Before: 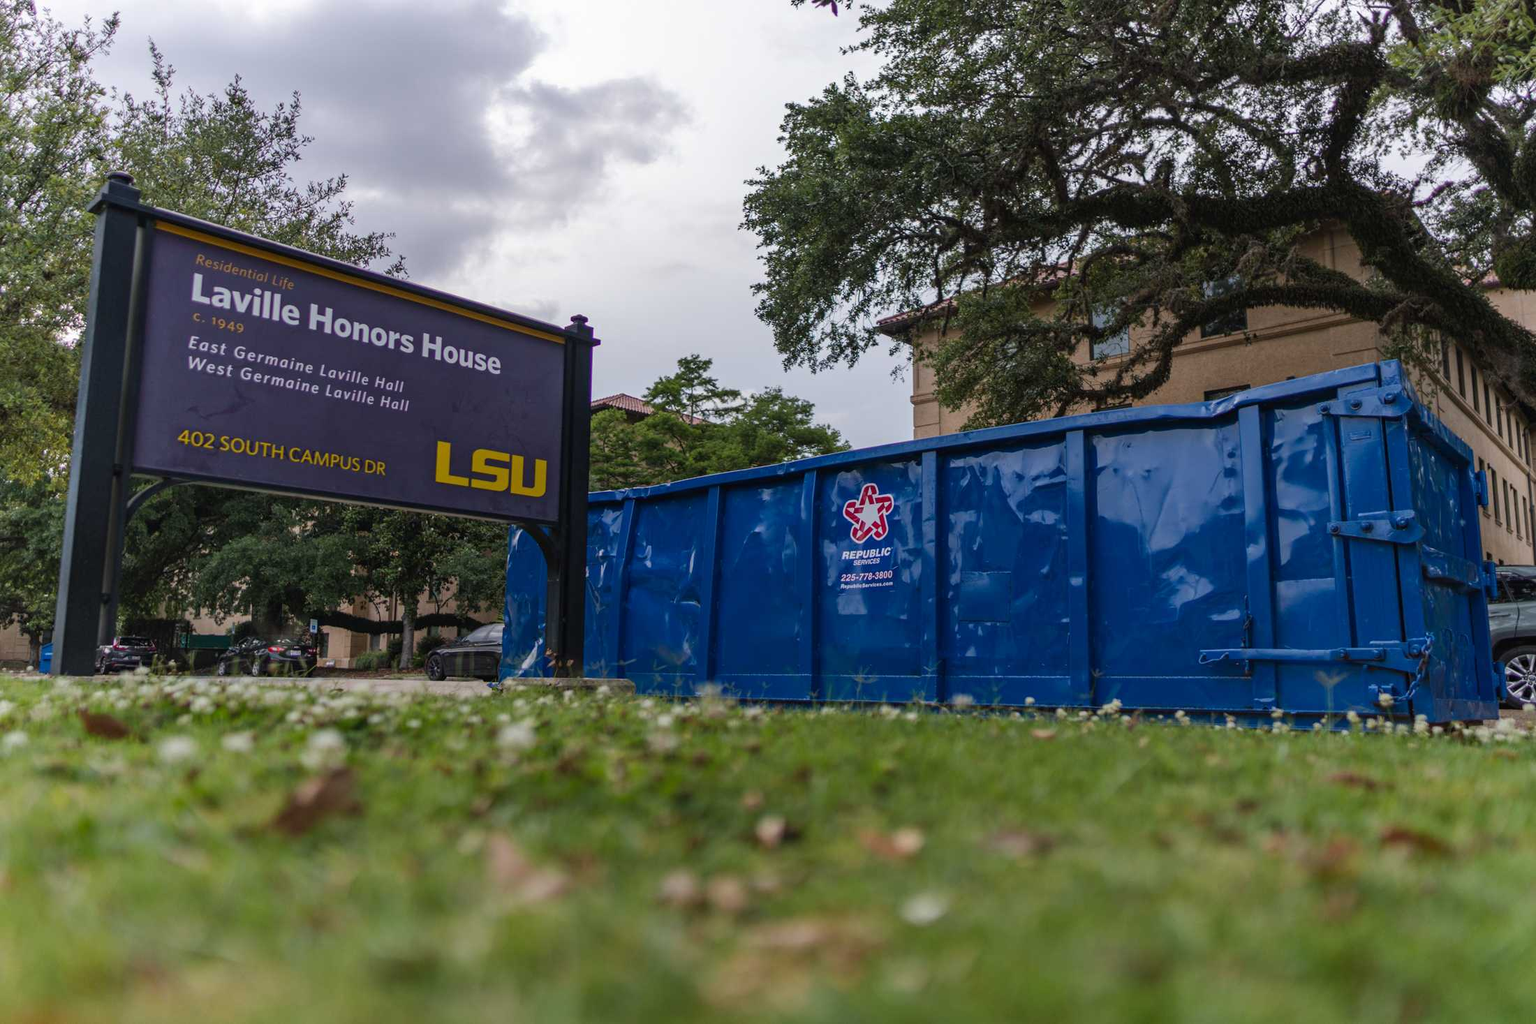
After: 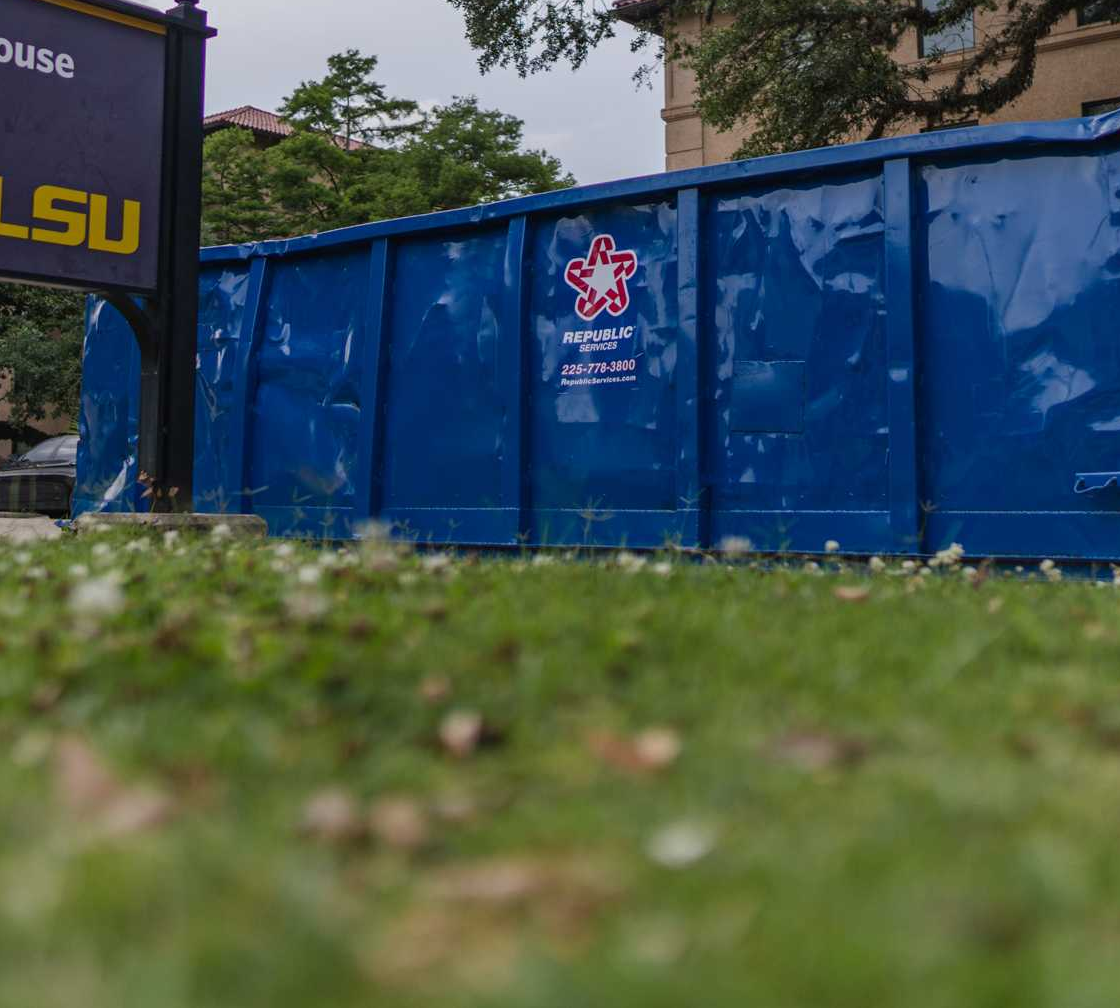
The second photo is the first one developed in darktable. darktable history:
exposure: compensate highlight preservation false
crop and rotate: left 29.269%, top 31.225%, right 19.816%
